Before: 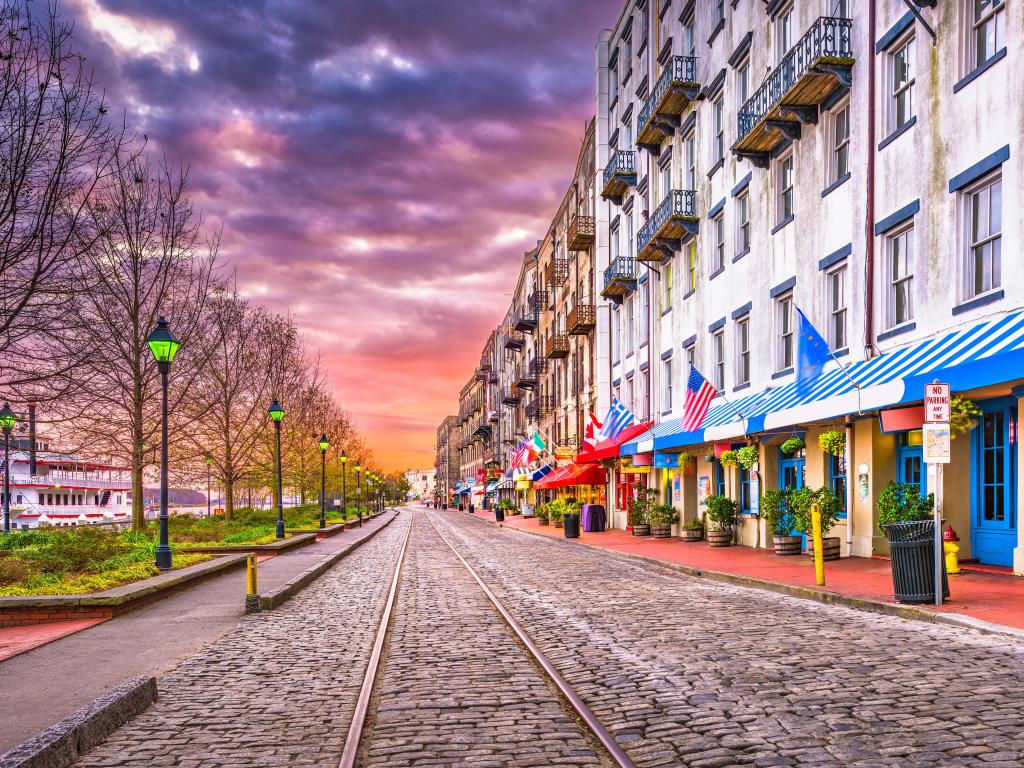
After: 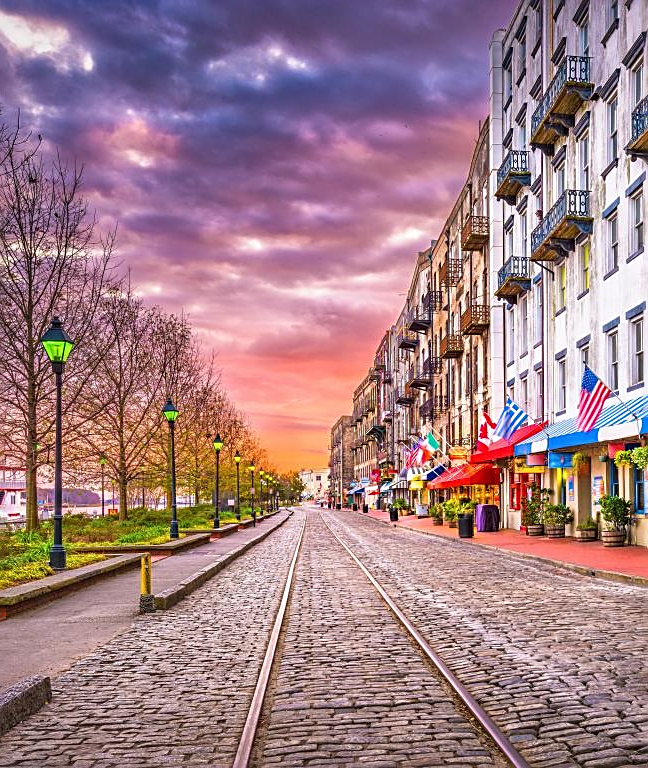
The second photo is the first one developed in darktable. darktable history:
vignetting: fall-off start 100.93%, fall-off radius 71.44%, brightness -0.24, saturation 0.146, width/height ratio 1.171
crop: left 10.426%, right 26.29%
sharpen: on, module defaults
